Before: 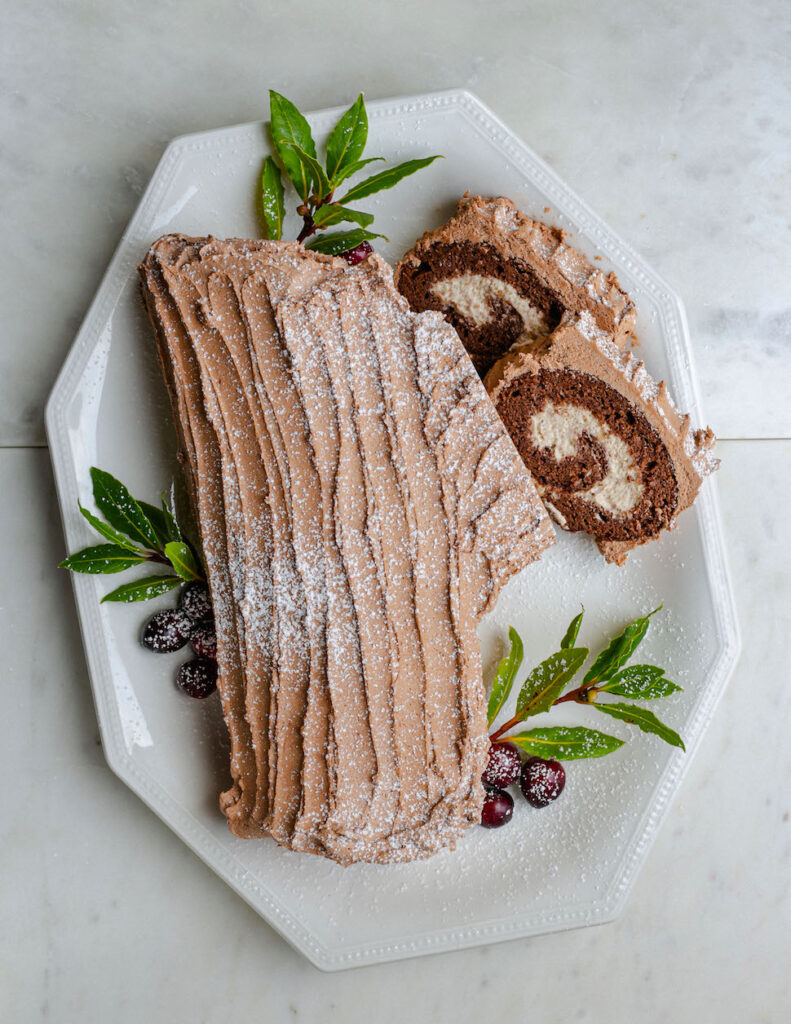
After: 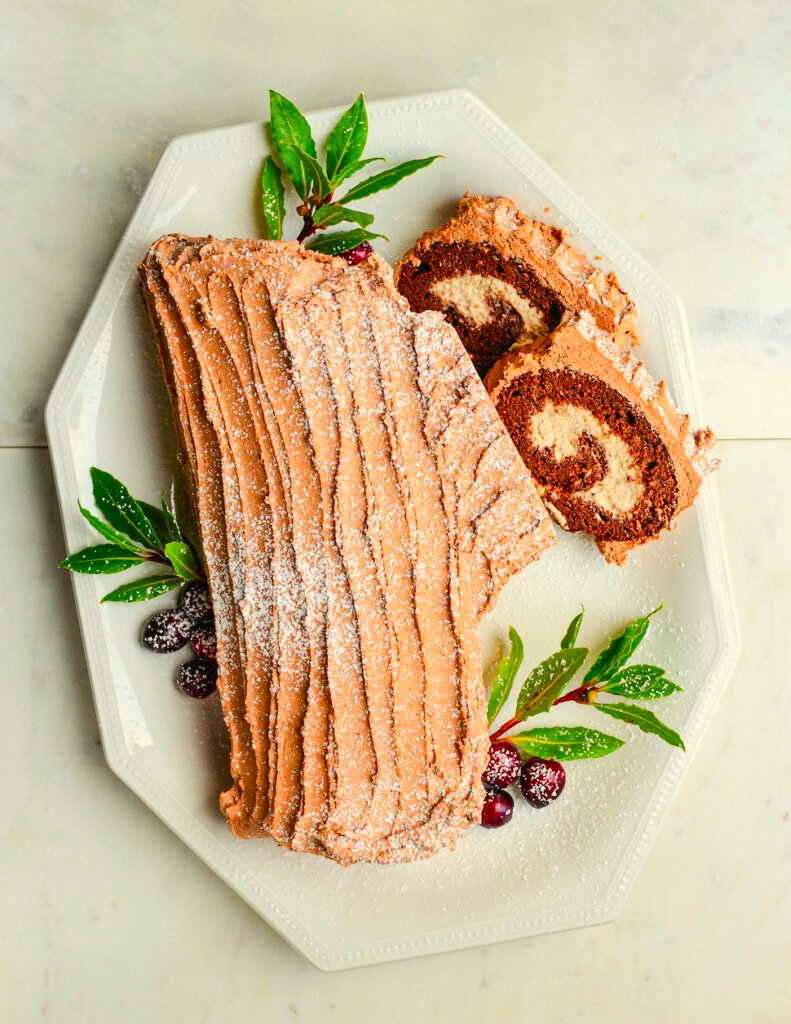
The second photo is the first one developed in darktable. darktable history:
white balance: red 1.029, blue 0.92
contrast brightness saturation: contrast 0.2, brightness 0.2, saturation 0.8
